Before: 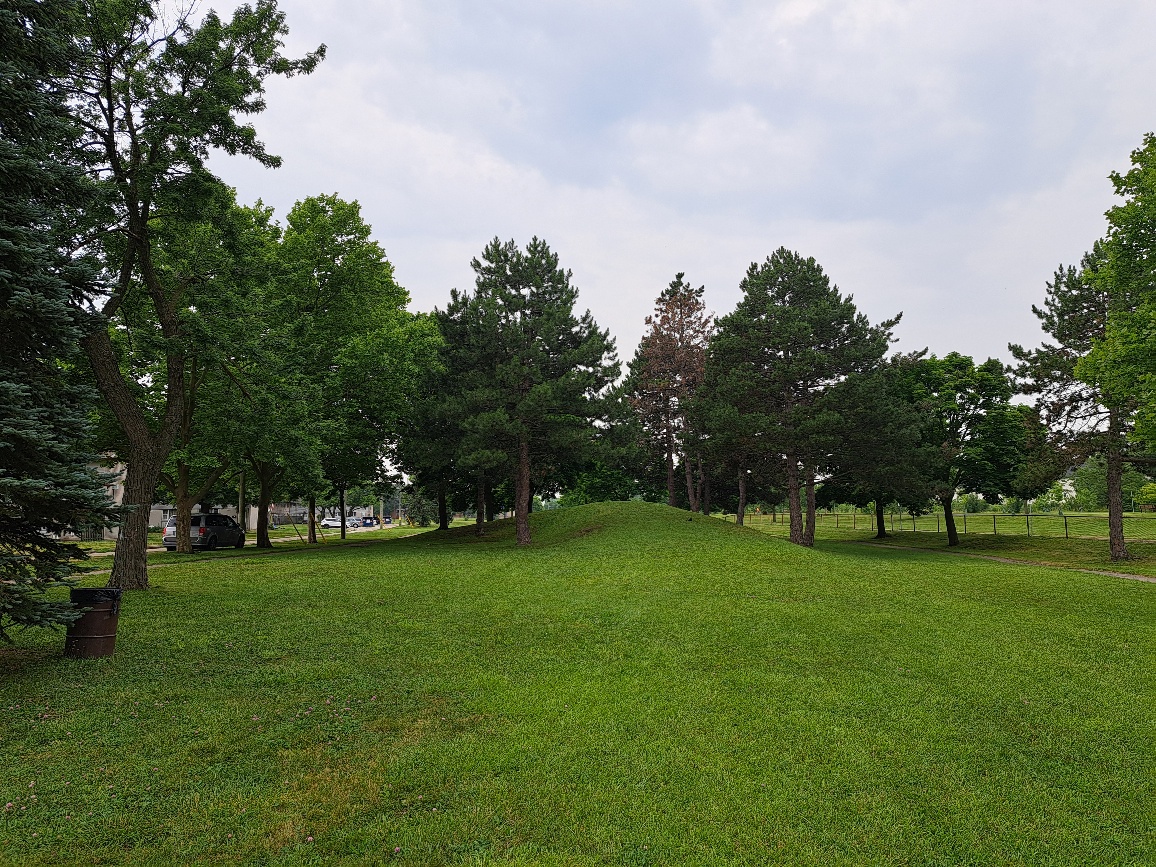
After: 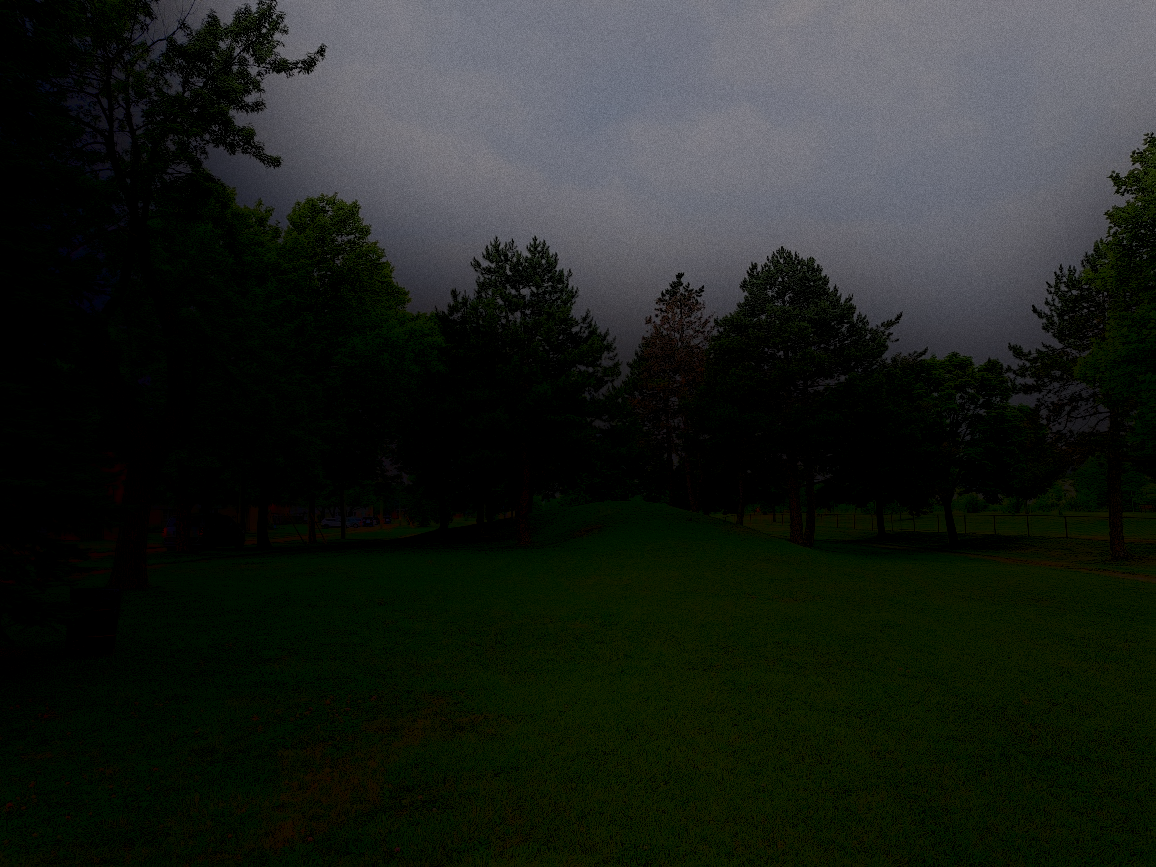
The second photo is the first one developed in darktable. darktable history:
color balance rgb: perceptual brilliance grading › global brilliance -48.39%
rgb levels: levels [[0.01, 0.419, 0.839], [0, 0.5, 1], [0, 0.5, 1]]
grain: coarseness 0.09 ISO
shadows and highlights: shadows -90, highlights 90, soften with gaussian
white balance: red 1.004, blue 1.024
